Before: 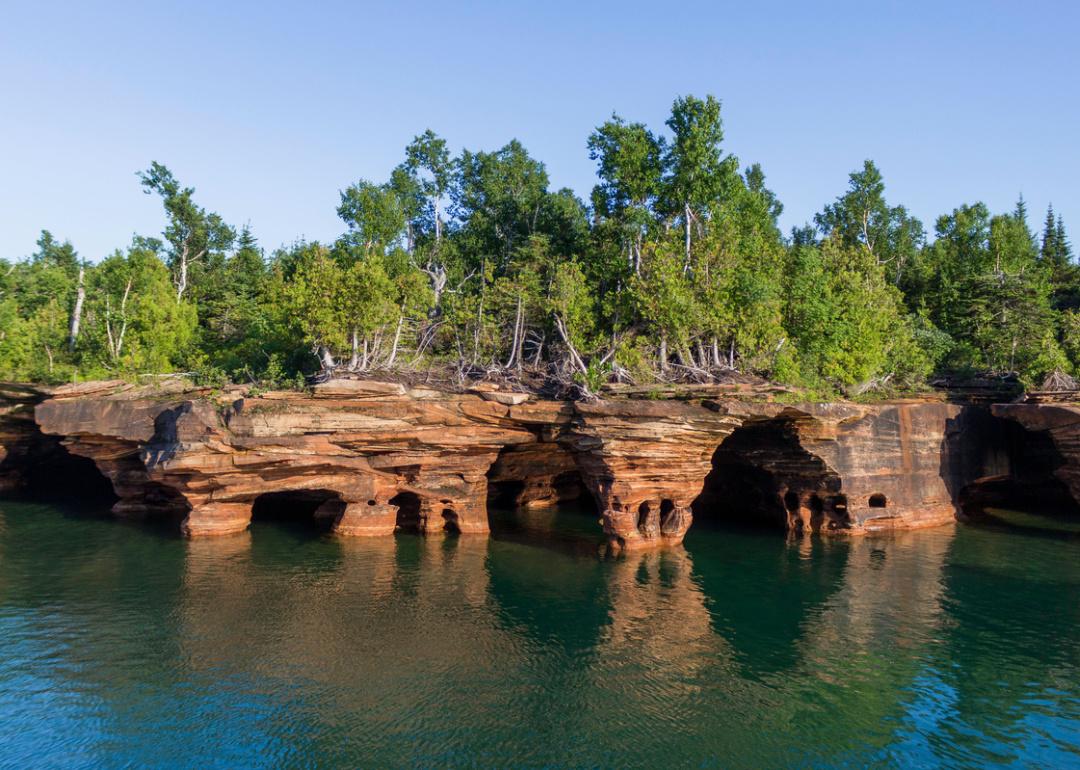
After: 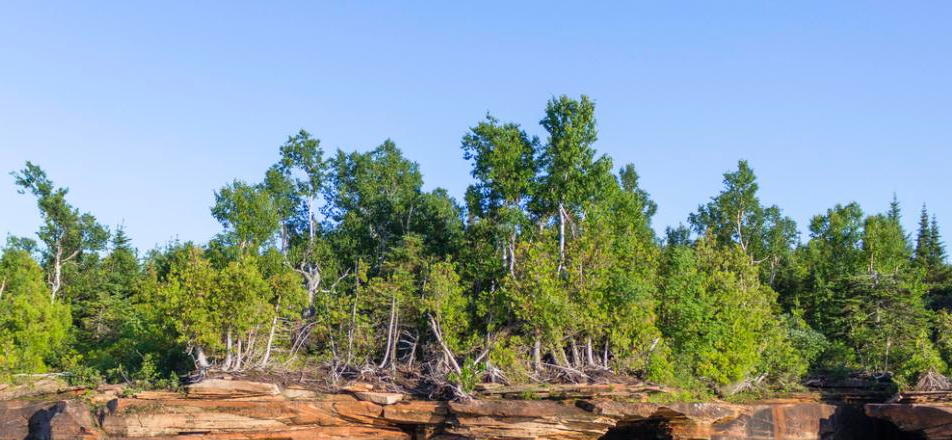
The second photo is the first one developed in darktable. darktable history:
crop and rotate: left 11.798%, bottom 42.769%
contrast brightness saturation: contrast 0.032, brightness 0.069, saturation 0.127
